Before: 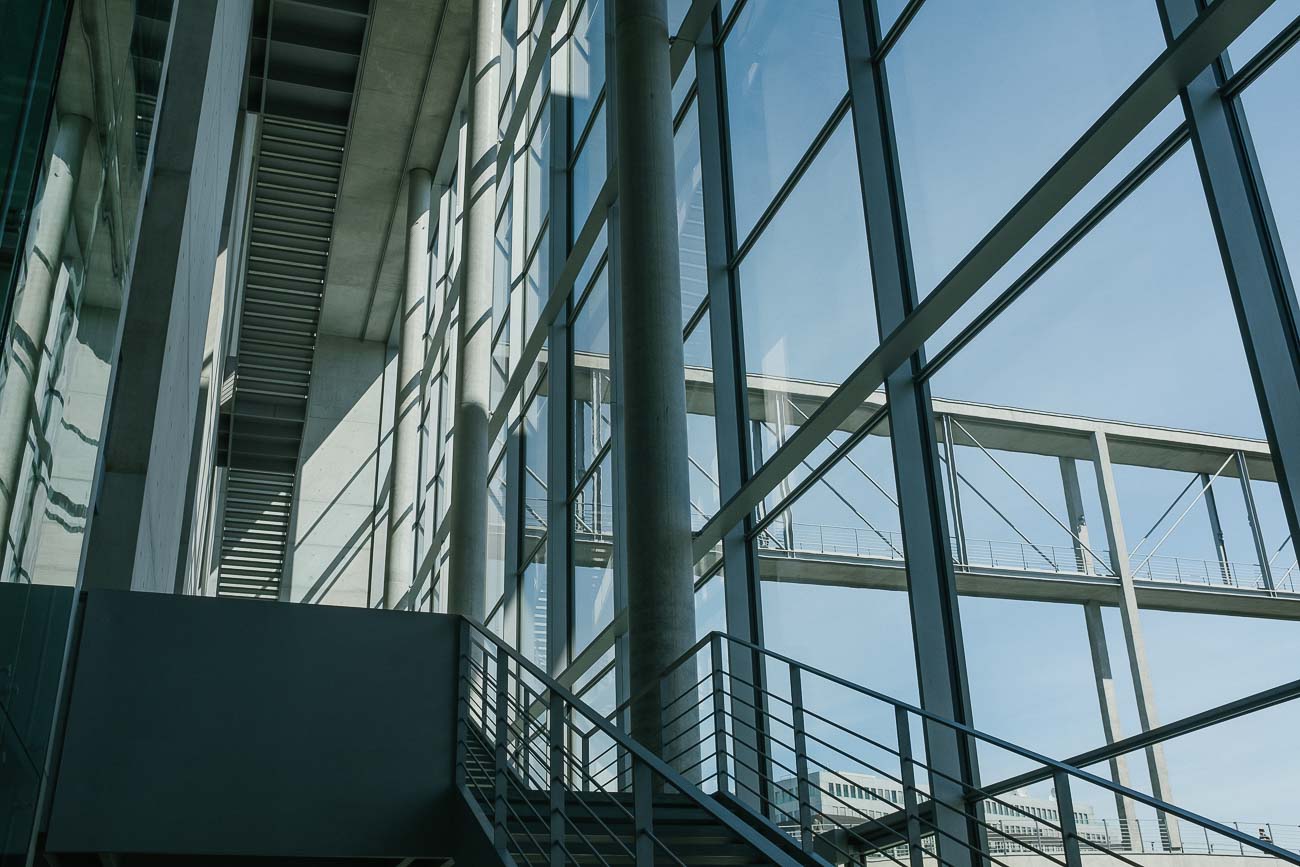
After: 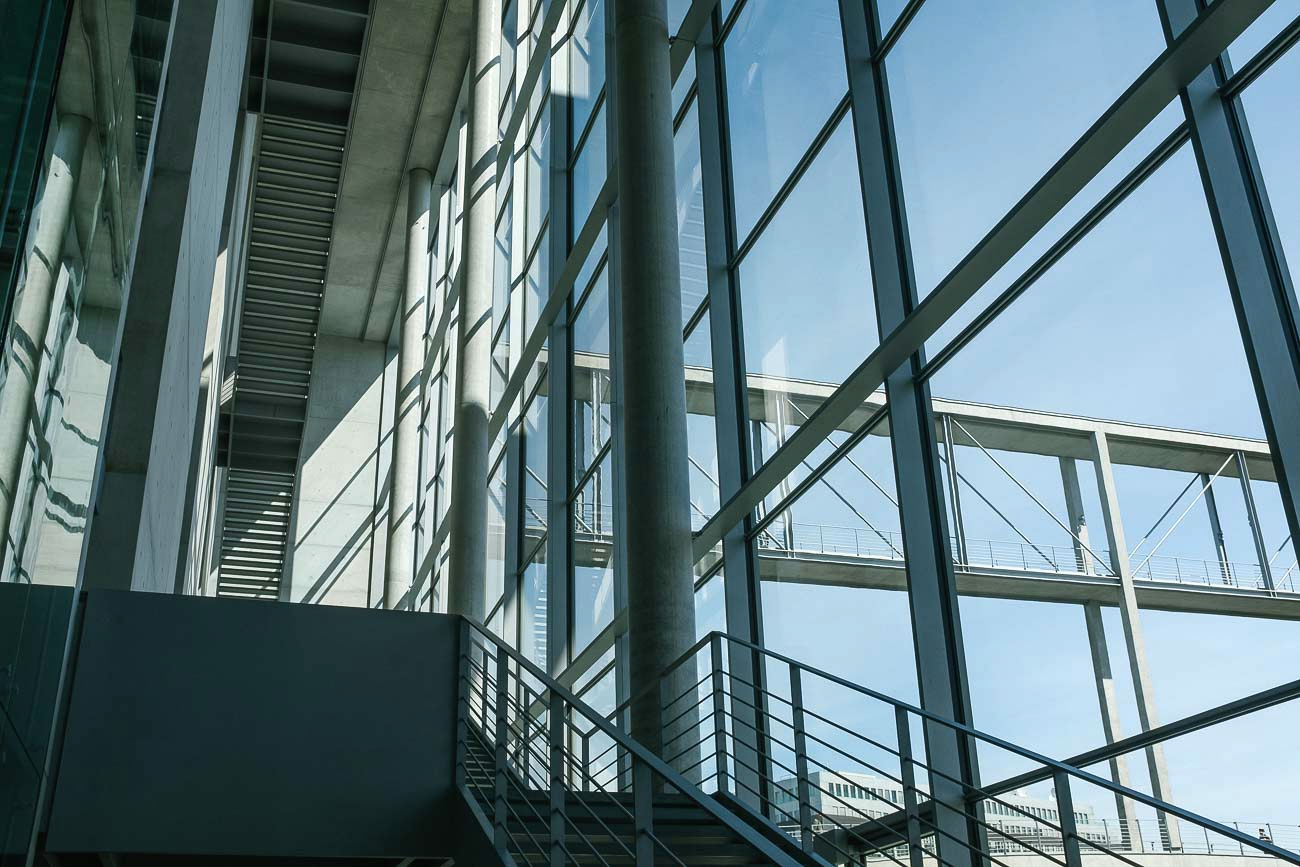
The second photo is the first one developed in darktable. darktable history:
color balance rgb: perceptual saturation grading › global saturation 0.514%, perceptual brilliance grading › highlights 7.688%, perceptual brilliance grading › mid-tones 3.523%, perceptual brilliance grading › shadows 2.383%
exposure: exposure 0.073 EV, compensate exposure bias true, compensate highlight preservation false
